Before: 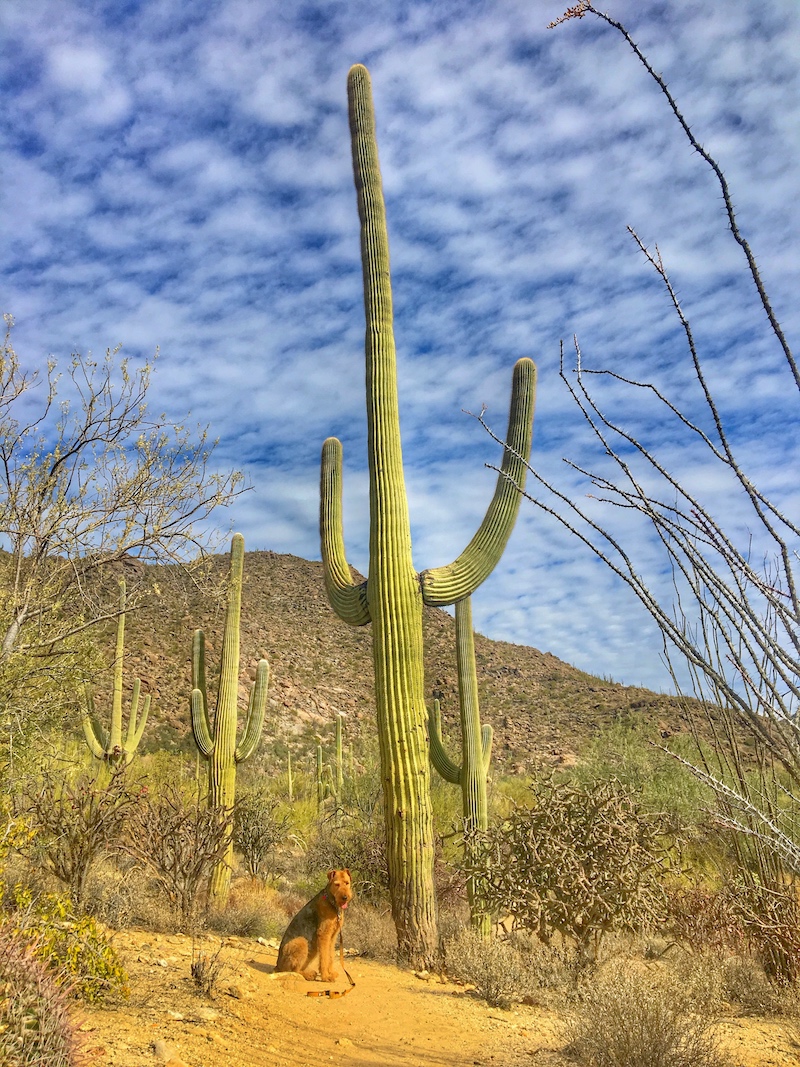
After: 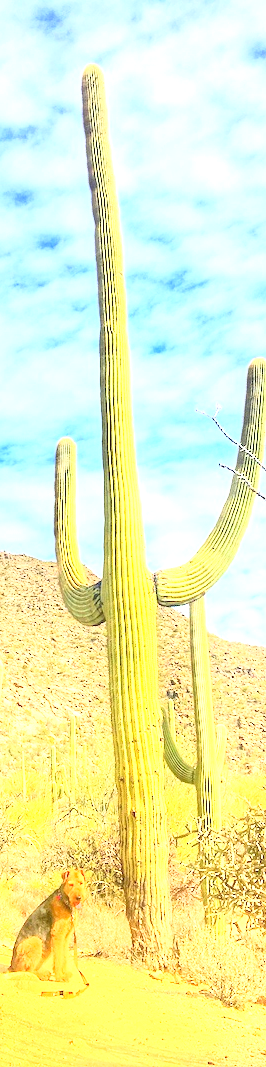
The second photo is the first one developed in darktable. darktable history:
base curve: curves: ch0 [(0, 0) (0.557, 0.834) (1, 1)]
exposure: black level correction 0, exposure 1.9 EV, compensate highlight preservation false
crop: left 33.36%, right 33.36%
